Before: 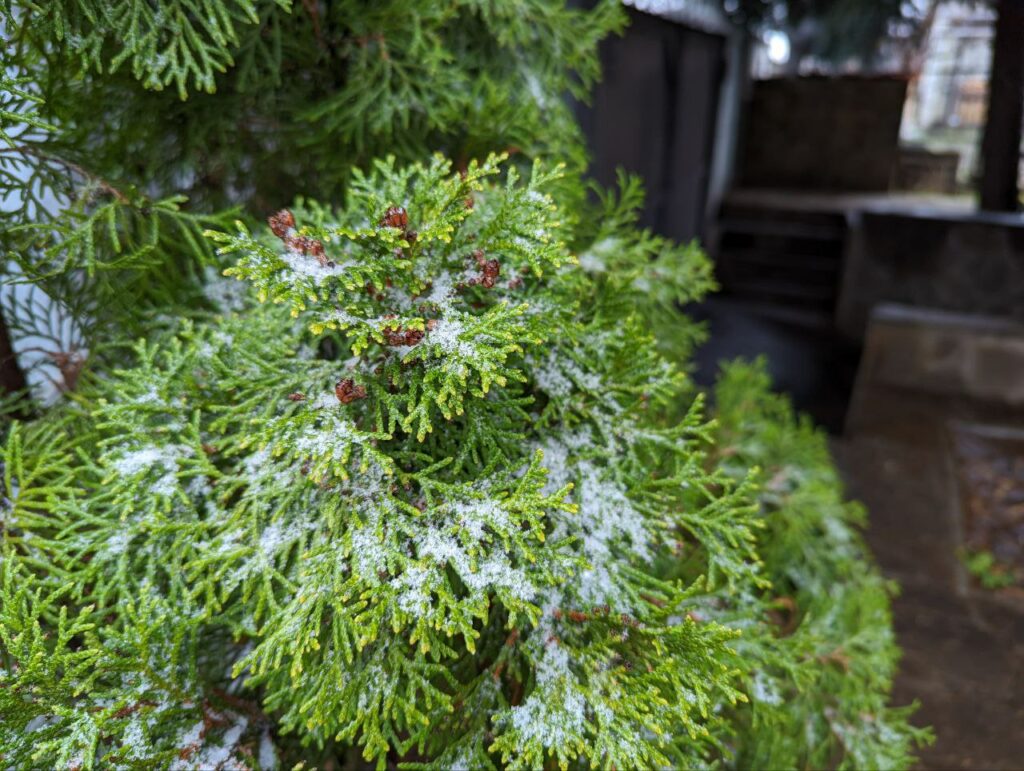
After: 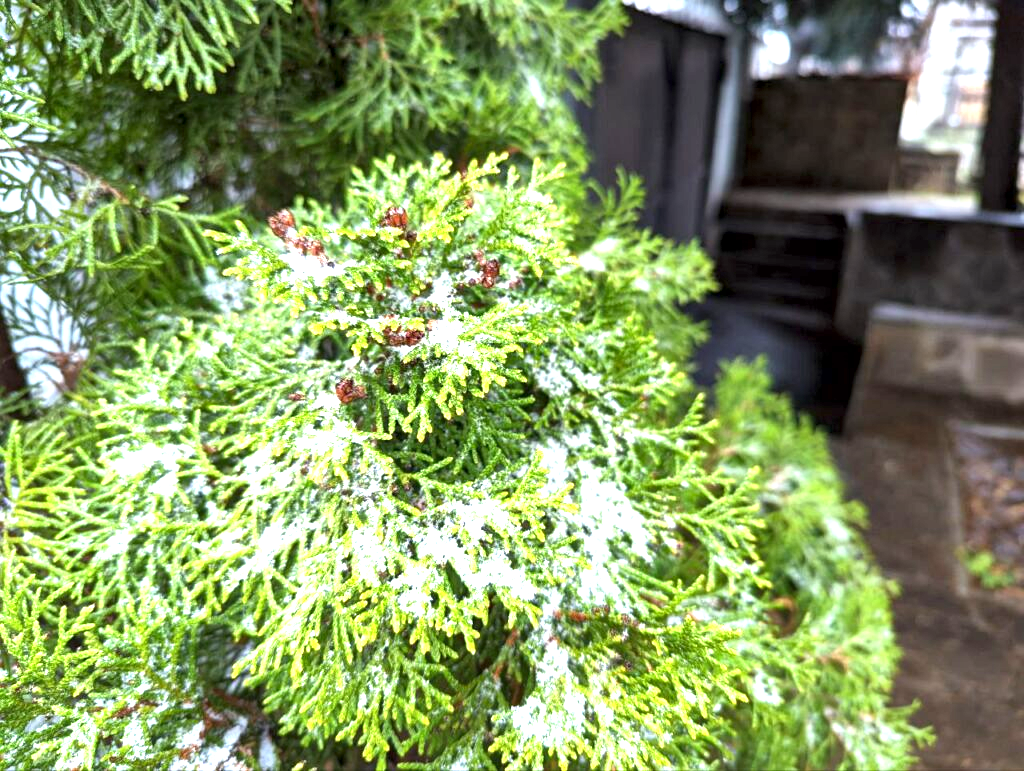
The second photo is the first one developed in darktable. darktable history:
exposure: black level correction 0, exposure 1.447 EV, compensate exposure bias true, compensate highlight preservation false
local contrast: mode bilateral grid, contrast 25, coarseness 61, detail 151%, midtone range 0.2
